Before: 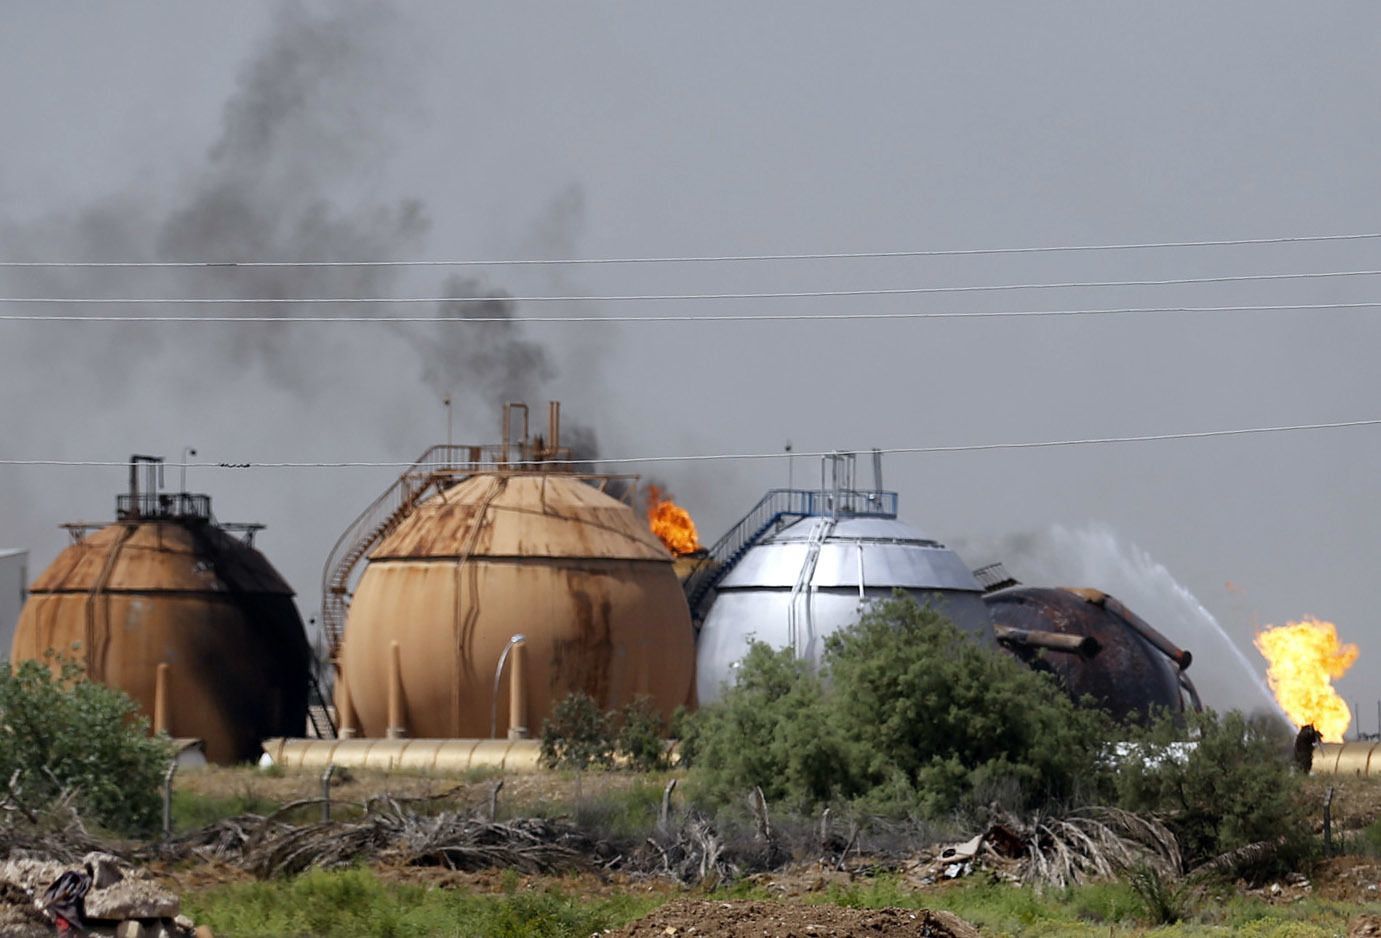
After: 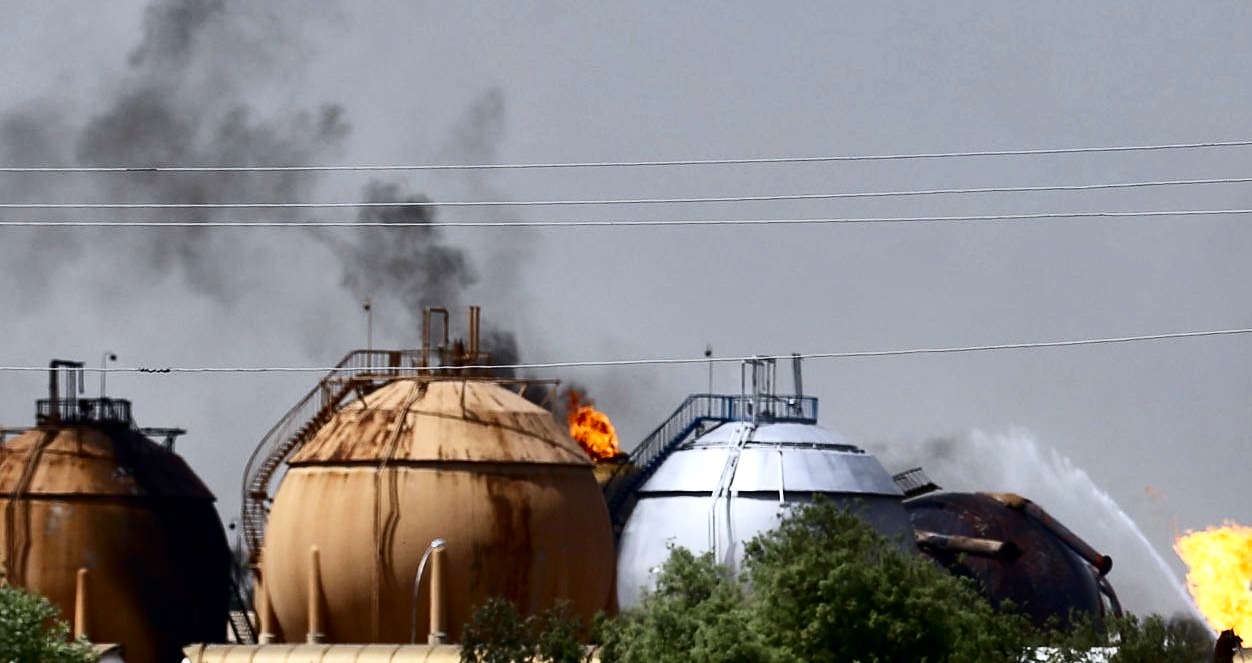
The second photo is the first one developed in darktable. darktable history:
crop: left 5.835%, top 10.234%, right 3.498%, bottom 19.05%
contrast brightness saturation: contrast 0.332, brightness -0.072, saturation 0.167
shadows and highlights: shadows 60.83, highlights color adjustment 49.03%, soften with gaussian
